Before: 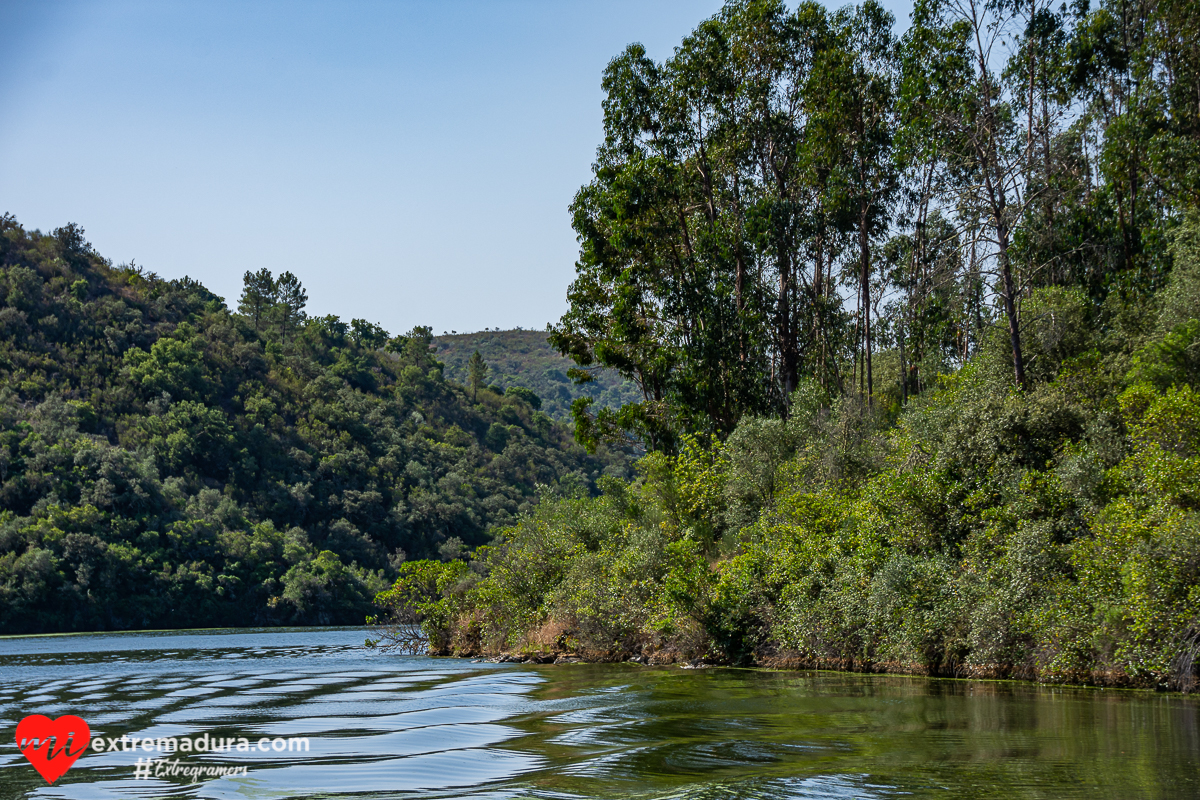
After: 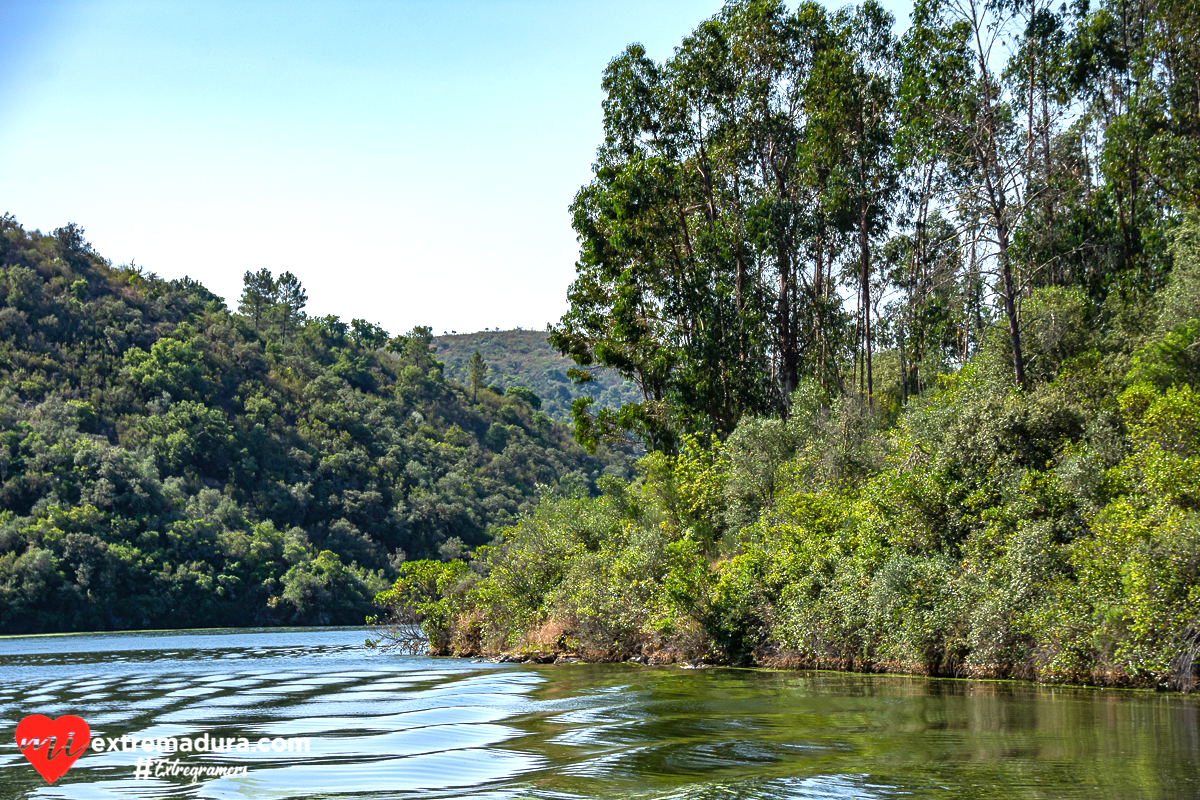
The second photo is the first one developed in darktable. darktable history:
exposure: black level correction 0, exposure 0.879 EV, compensate highlight preservation false
